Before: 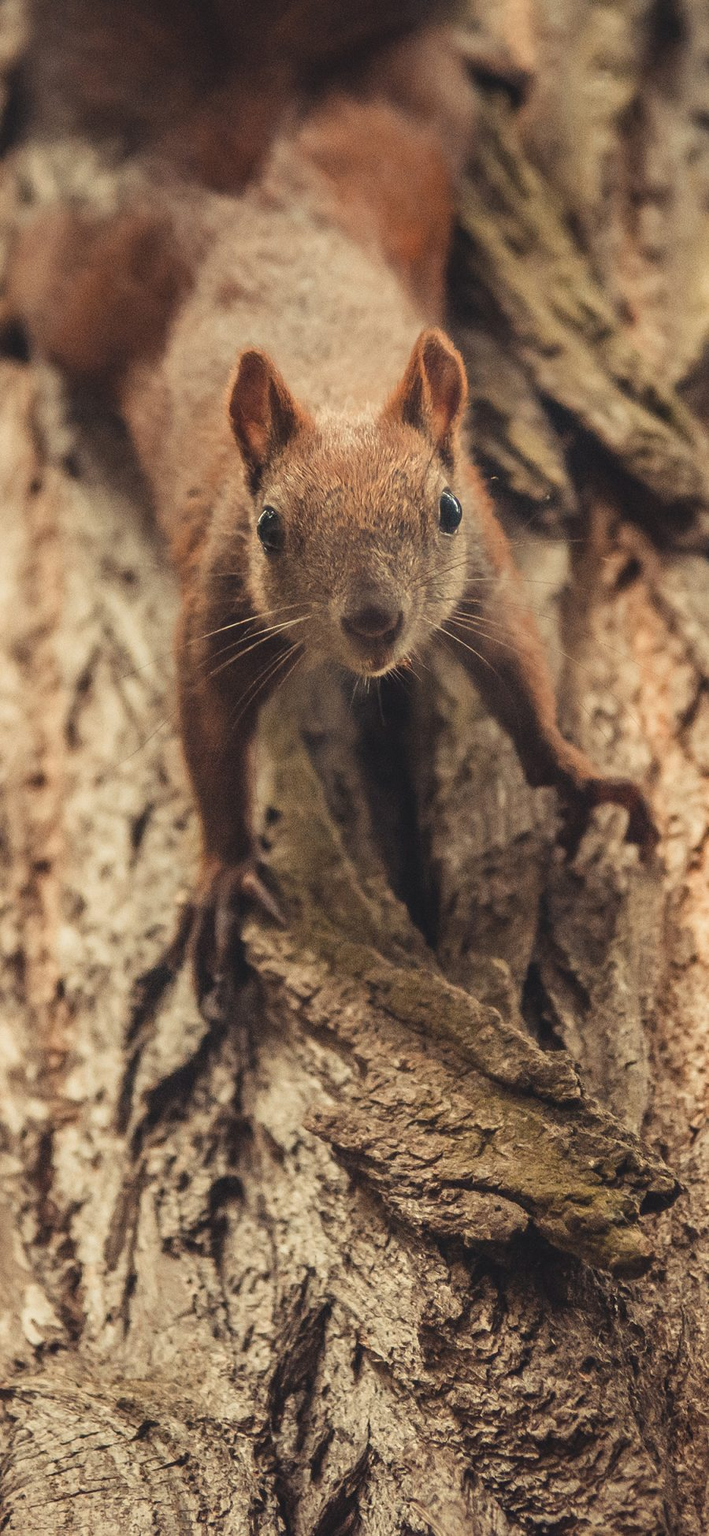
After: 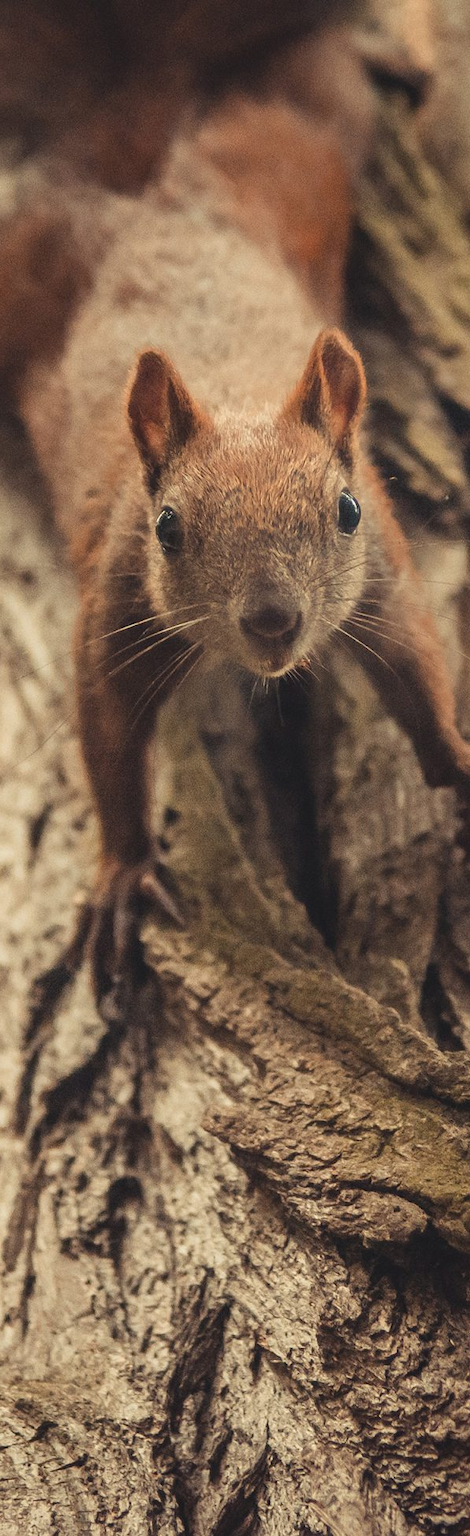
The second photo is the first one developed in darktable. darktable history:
crop and rotate: left 14.338%, right 19.283%
